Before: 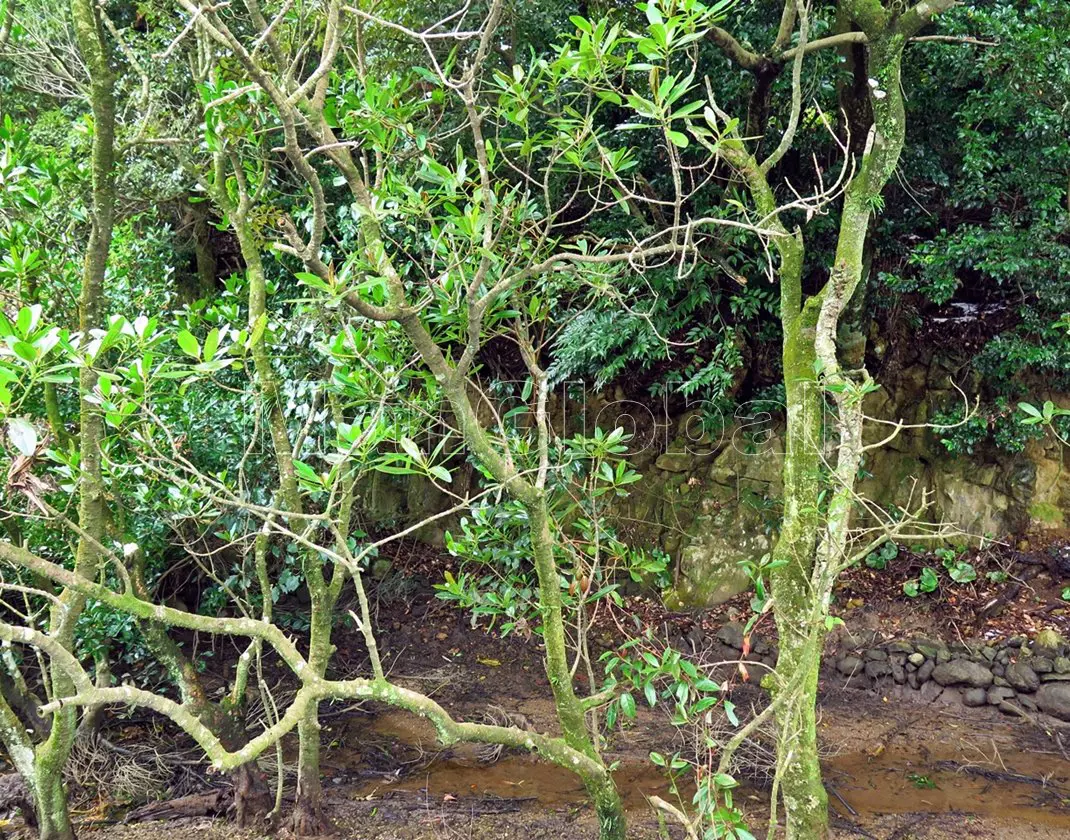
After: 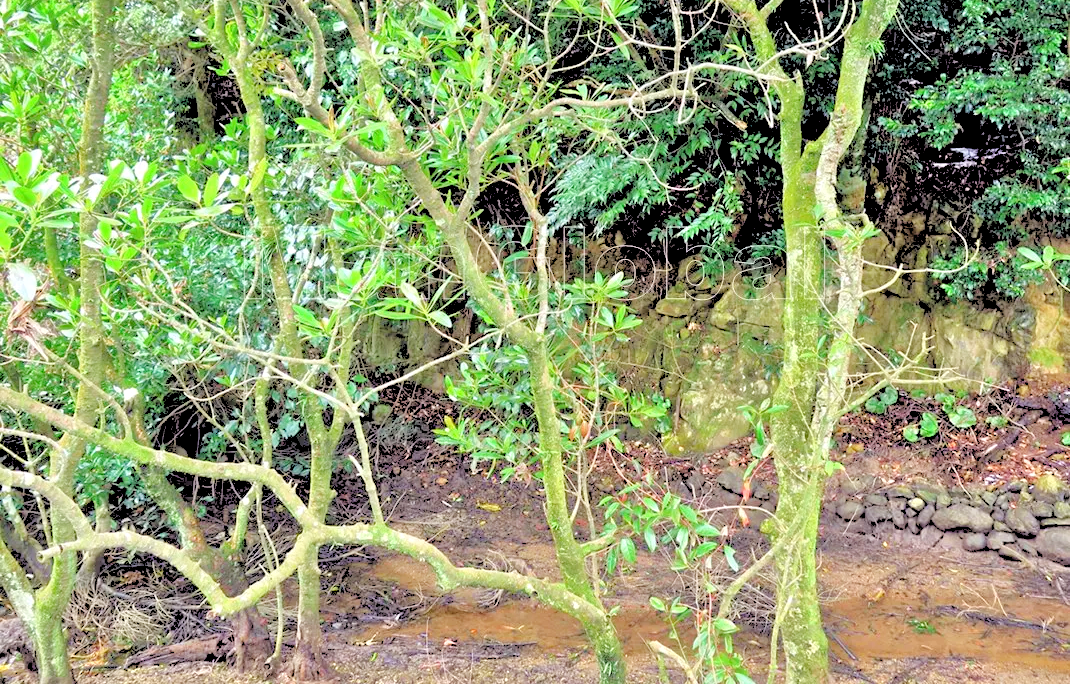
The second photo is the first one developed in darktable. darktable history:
rgb levels: levels [[0.027, 0.429, 0.996], [0, 0.5, 1], [0, 0.5, 1]]
crop and rotate: top 18.507%
tone equalizer: -7 EV 0.15 EV, -6 EV 0.6 EV, -5 EV 1.15 EV, -4 EV 1.33 EV, -3 EV 1.15 EV, -2 EV 0.6 EV, -1 EV 0.15 EV, mask exposure compensation -0.5 EV
